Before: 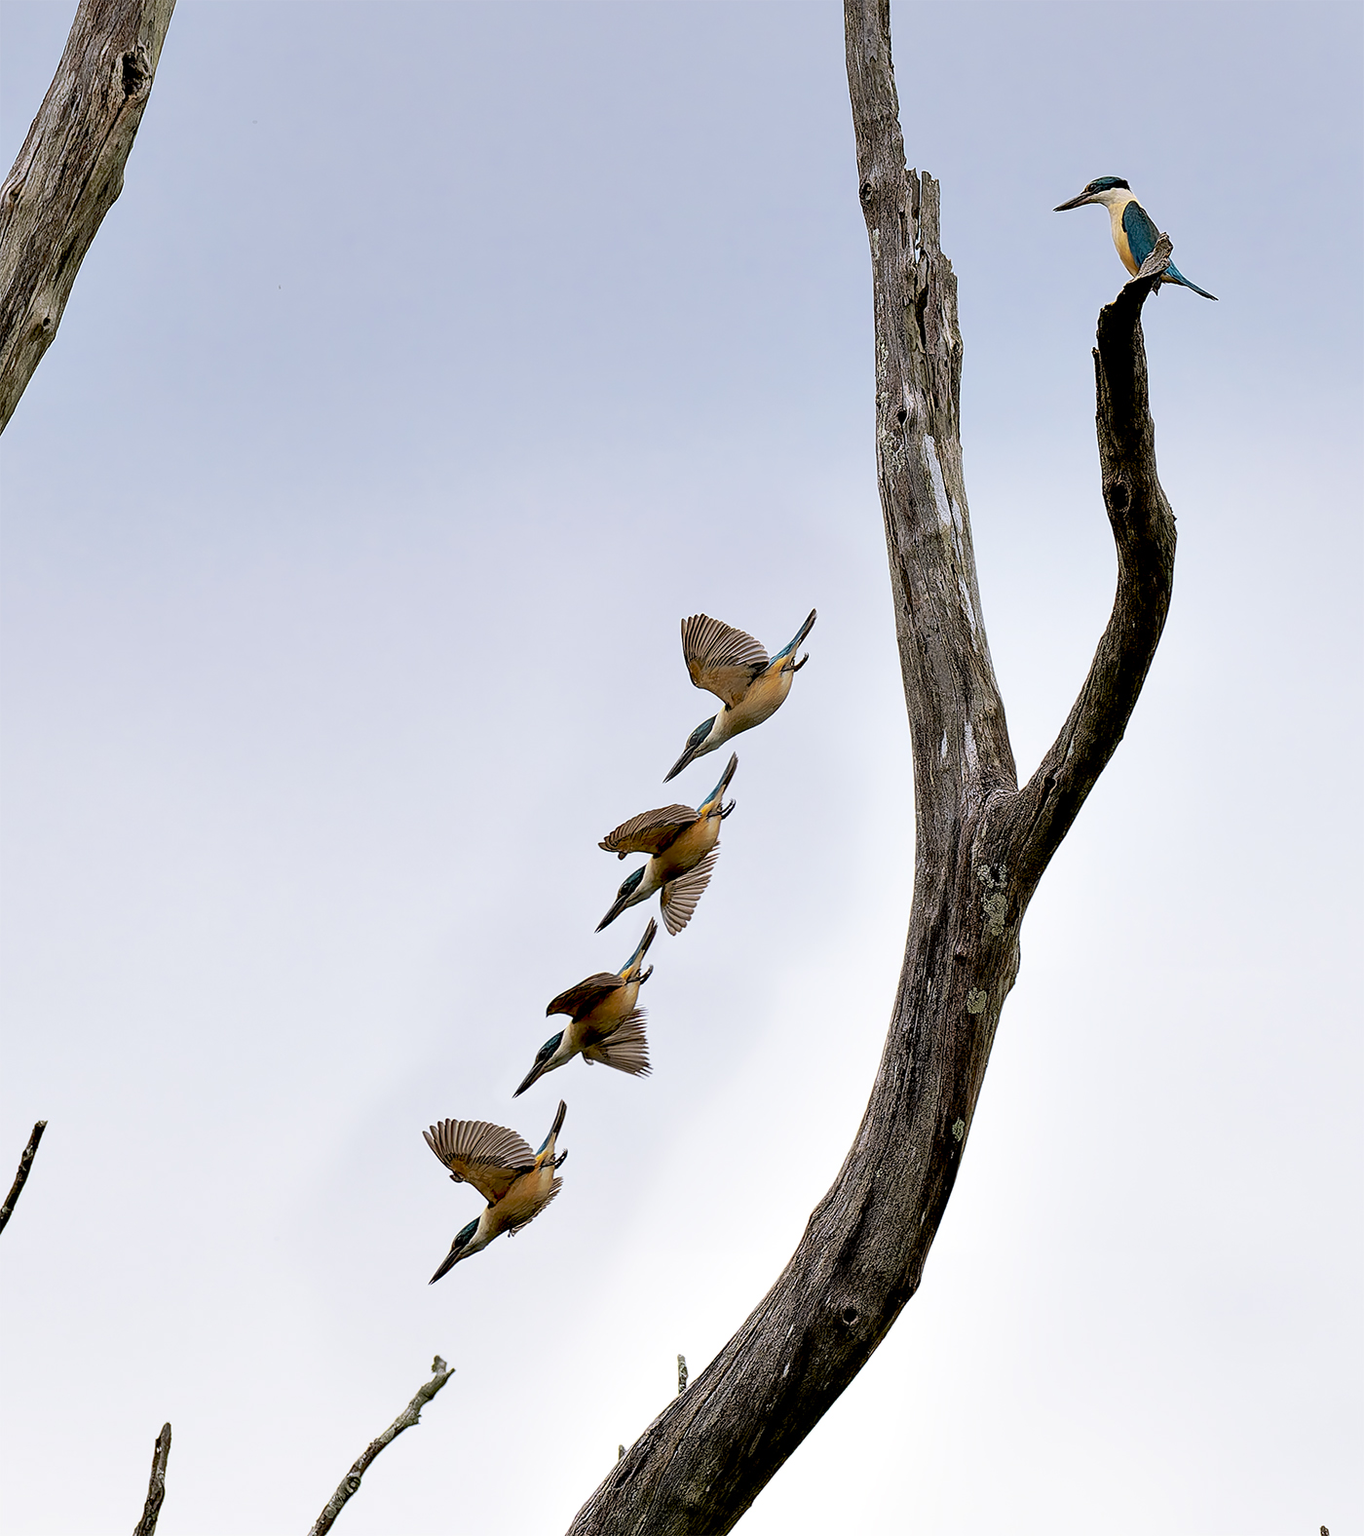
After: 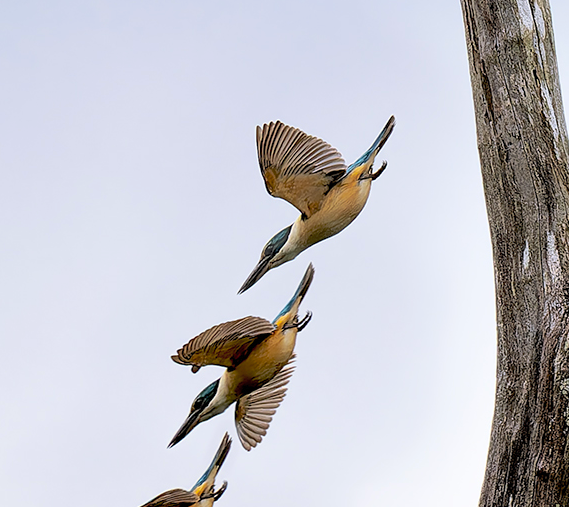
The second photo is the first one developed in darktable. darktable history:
contrast brightness saturation: contrast 0.029, brightness 0.062, saturation 0.13
crop: left 31.701%, top 32.327%, right 27.651%, bottom 35.455%
